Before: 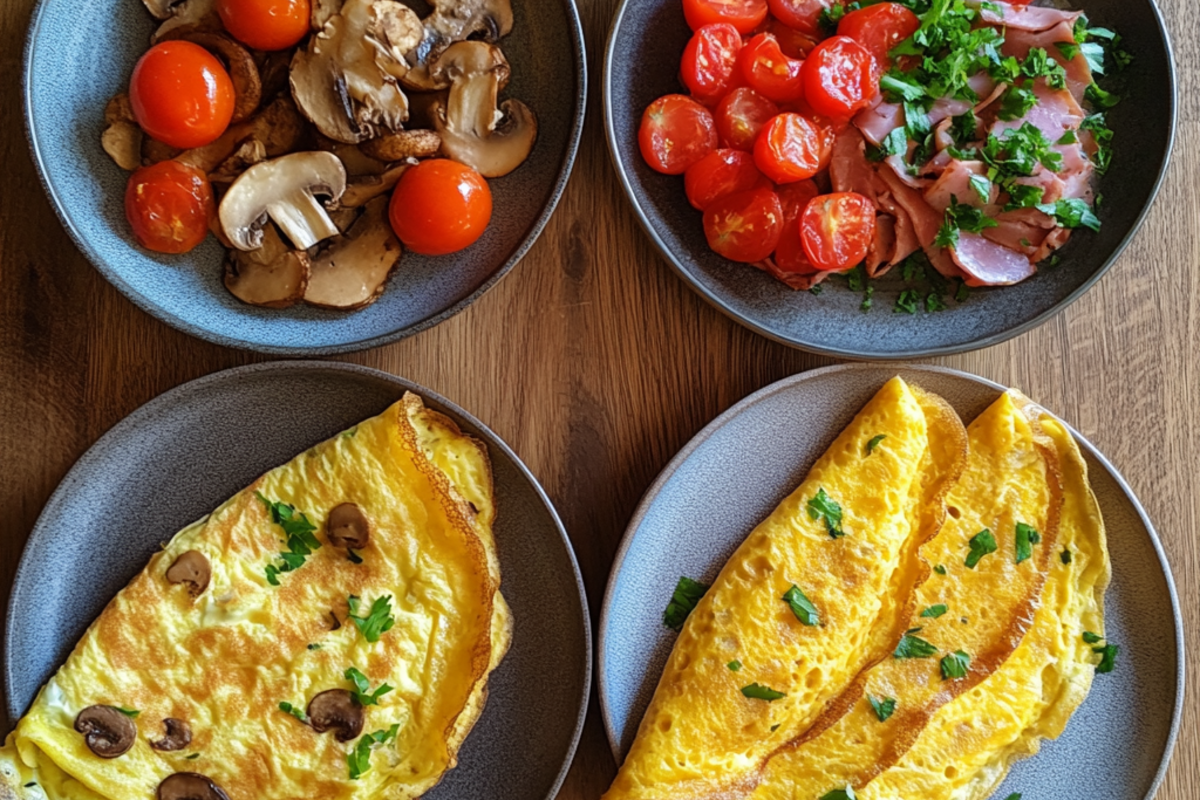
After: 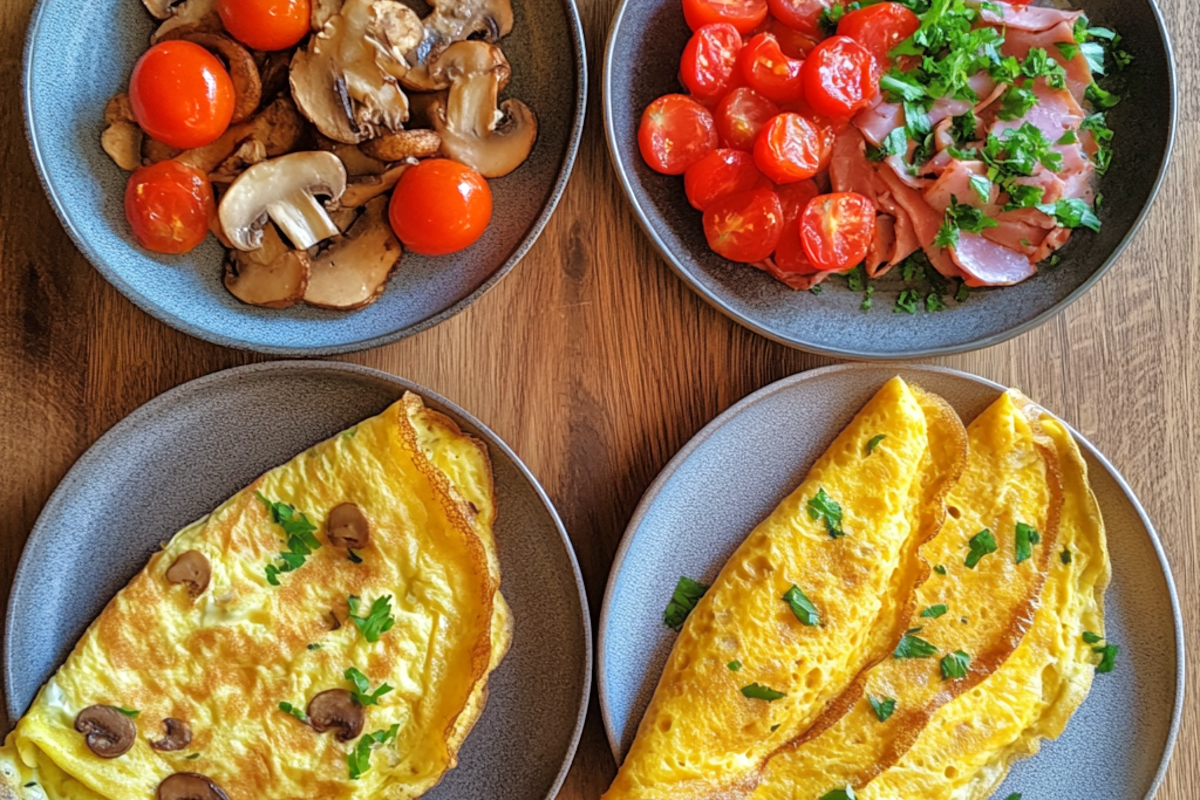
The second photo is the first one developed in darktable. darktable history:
tone equalizer: -7 EV 0.14 EV, -6 EV 0.619 EV, -5 EV 1.14 EV, -4 EV 1.33 EV, -3 EV 1.15 EV, -2 EV 0.6 EV, -1 EV 0.153 EV
